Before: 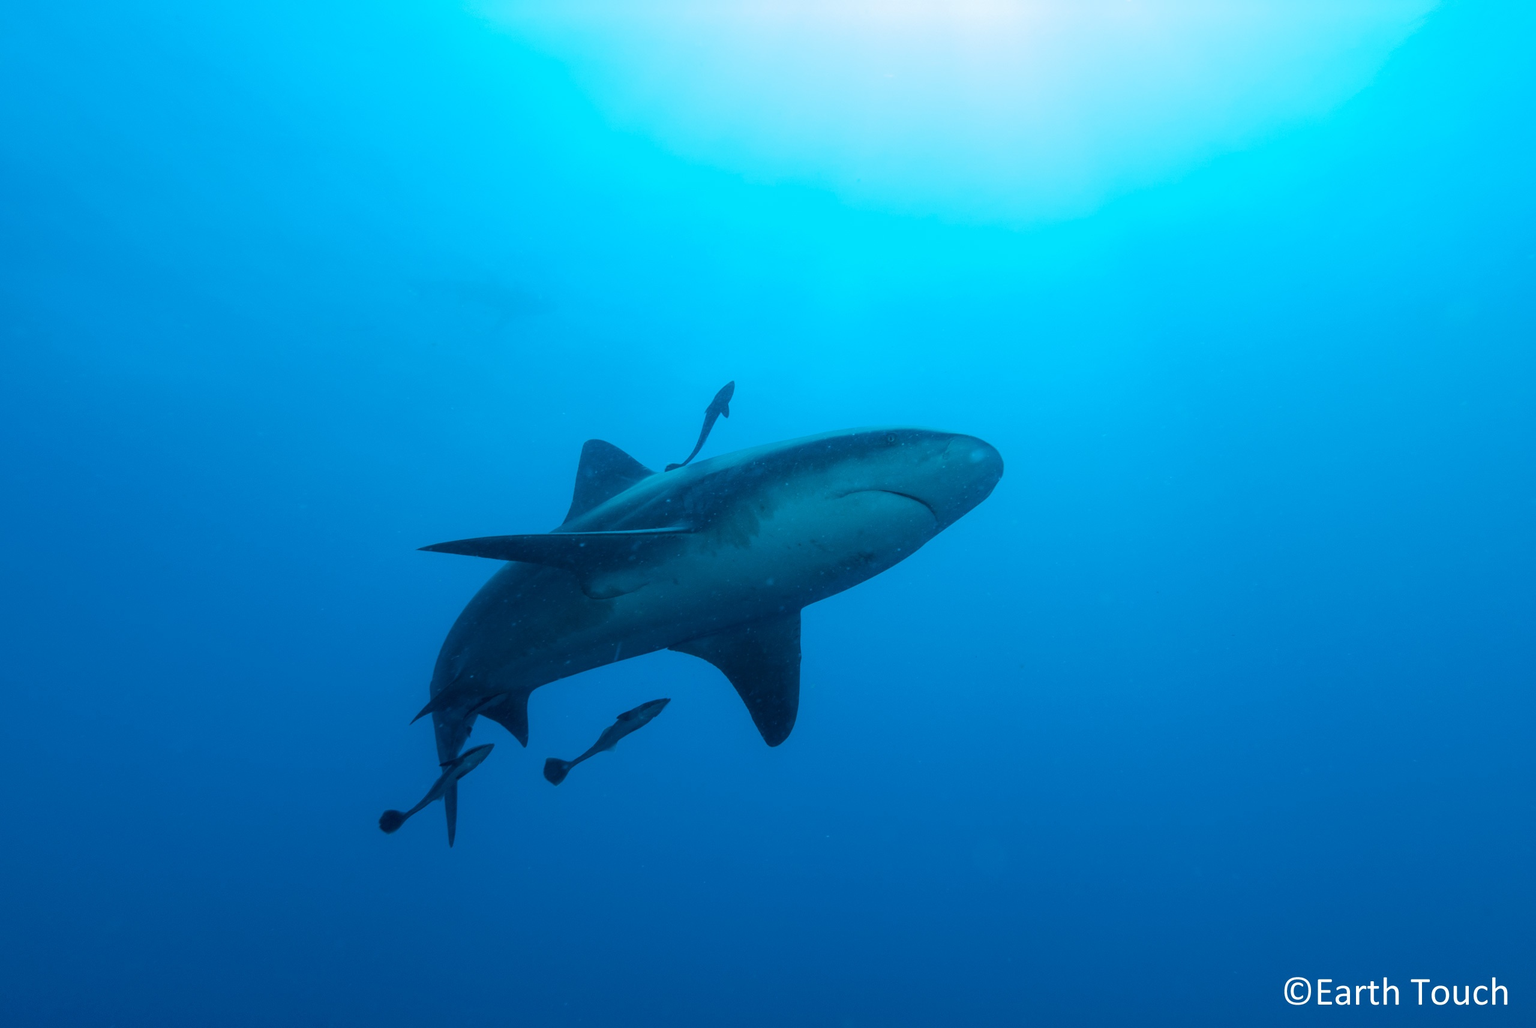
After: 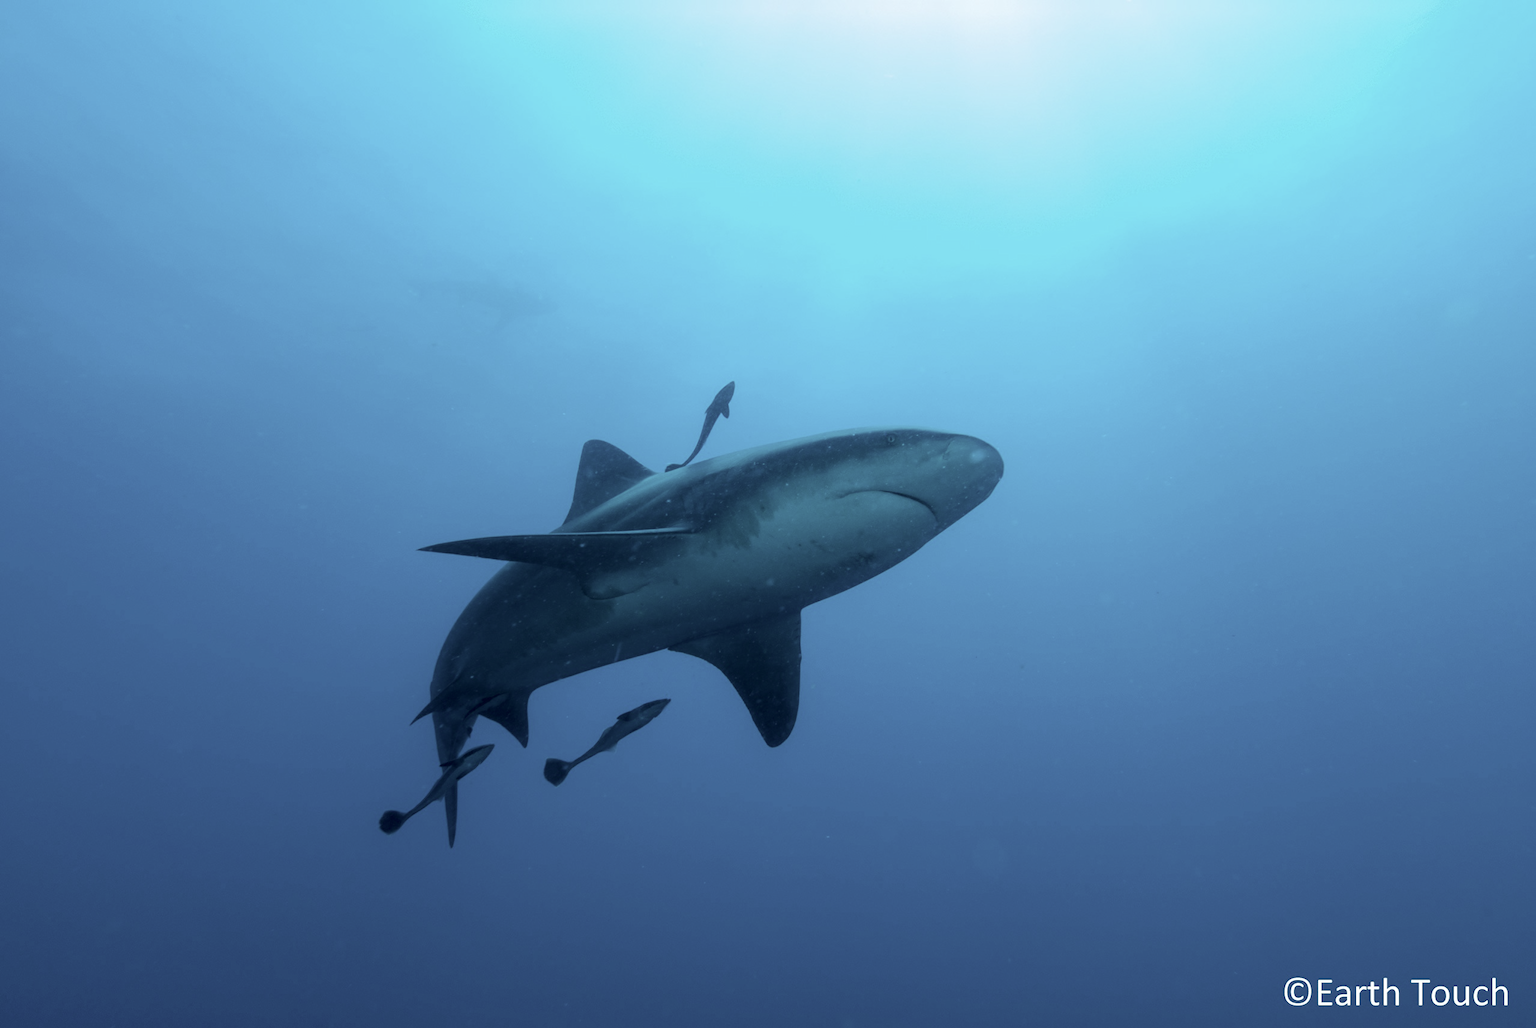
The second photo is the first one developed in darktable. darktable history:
contrast brightness saturation: contrast 0.1, saturation -0.366
exposure: black level correction 0.005, exposure 0.017 EV, compensate exposure bias true, compensate highlight preservation false
